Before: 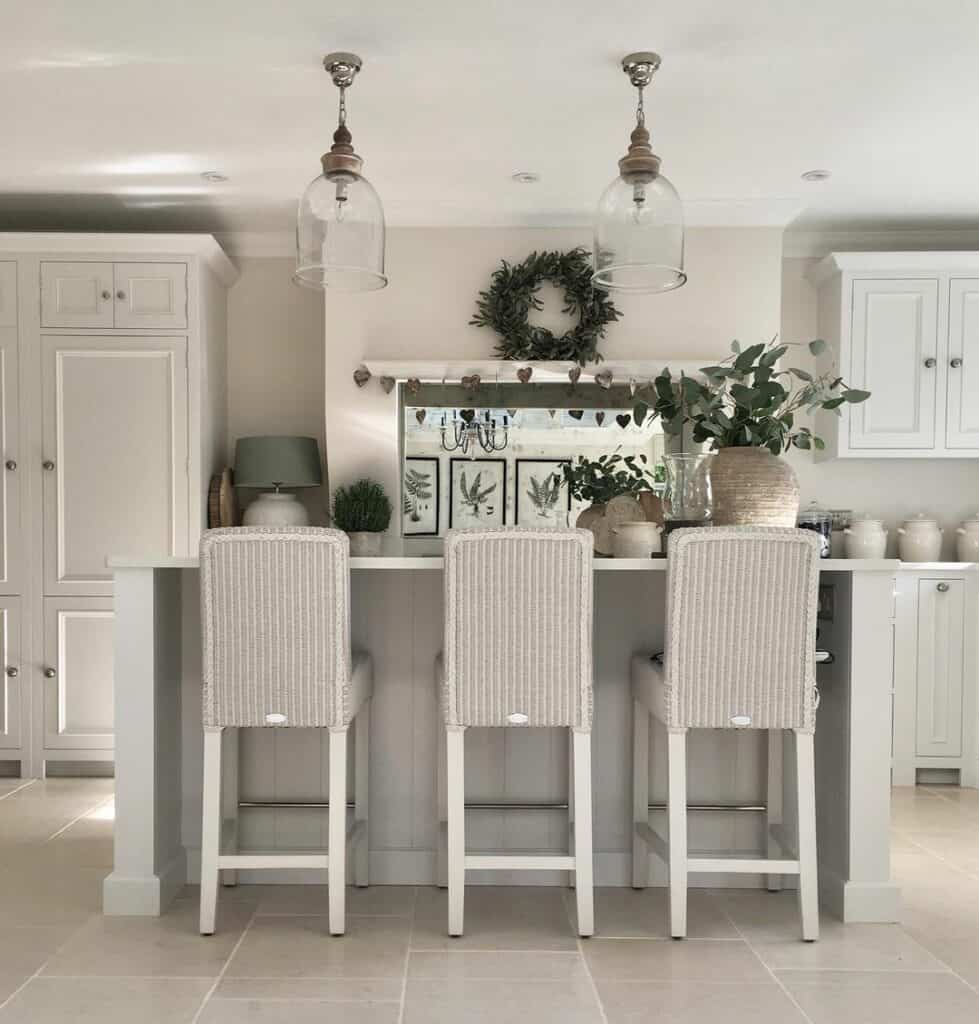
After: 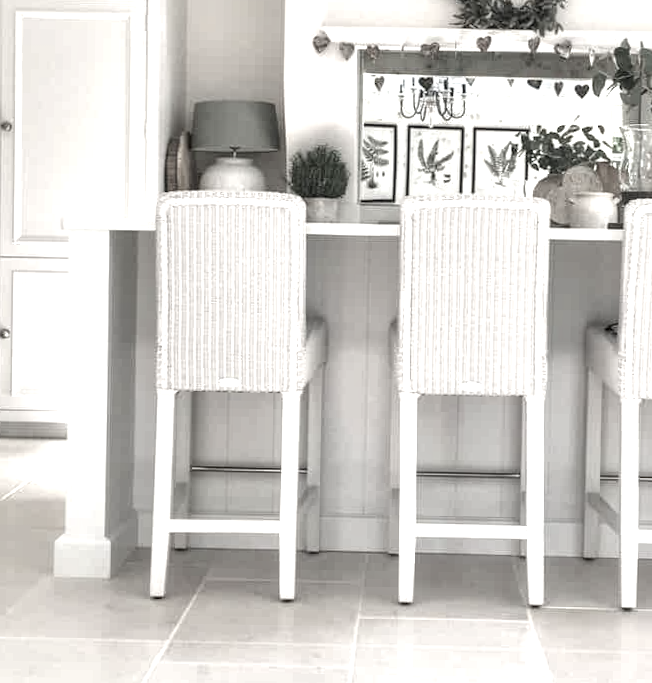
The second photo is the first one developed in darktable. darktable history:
crop and rotate: angle -0.948°, left 3.712%, top 32.14%, right 28.539%
local contrast: on, module defaults
exposure: black level correction 0, exposure 1.104 EV, compensate exposure bias true, compensate highlight preservation false
color correction: highlights b* 0.024, saturation 0.307
